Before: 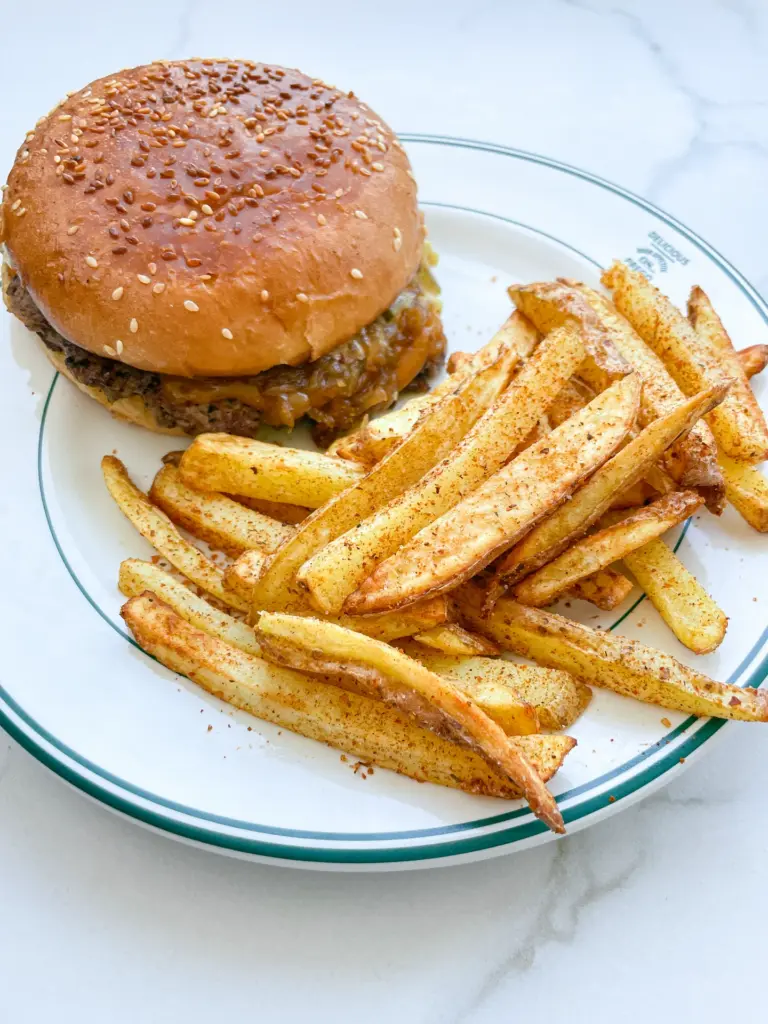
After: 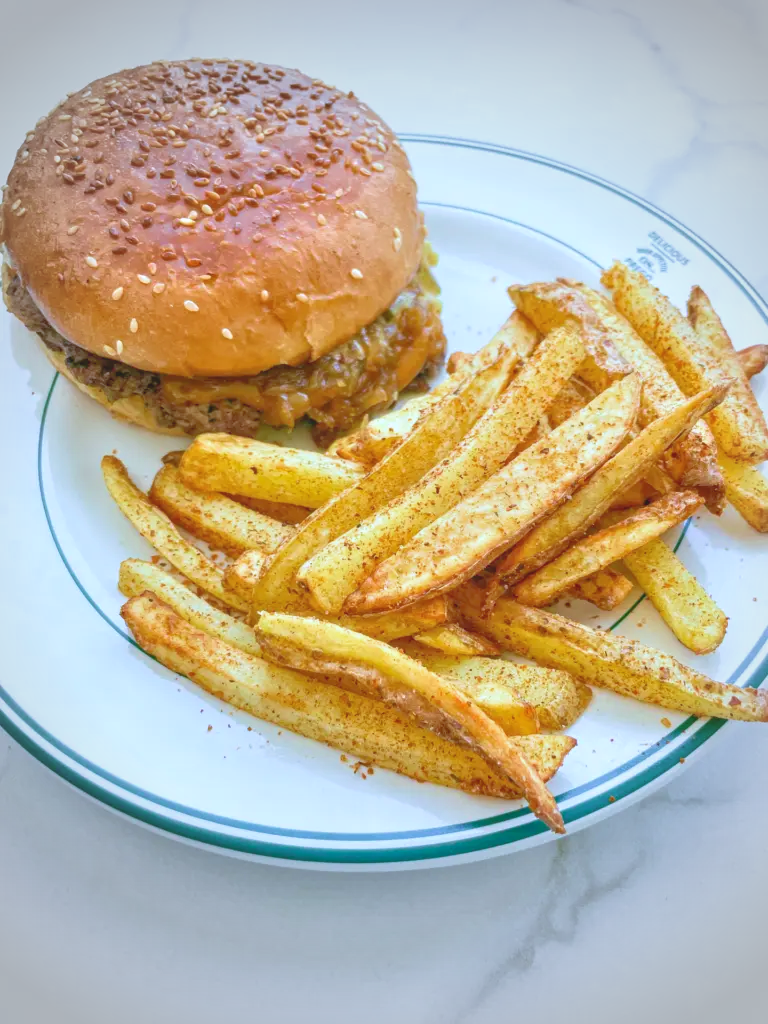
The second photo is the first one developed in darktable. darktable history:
tone equalizer: -8 EV 1 EV, -7 EV 1 EV, -6 EV 1 EV, -5 EV 1 EV, -4 EV 1 EV, -3 EV 0.75 EV, -2 EV 0.5 EV, -1 EV 0.25 EV
local contrast: highlights 48%, shadows 0%, detail 100%
vignetting: fall-off start 67.15%, brightness -0.442, saturation -0.691, width/height ratio 1.011, unbound false
velvia: on, module defaults
white balance: red 0.924, blue 1.095
